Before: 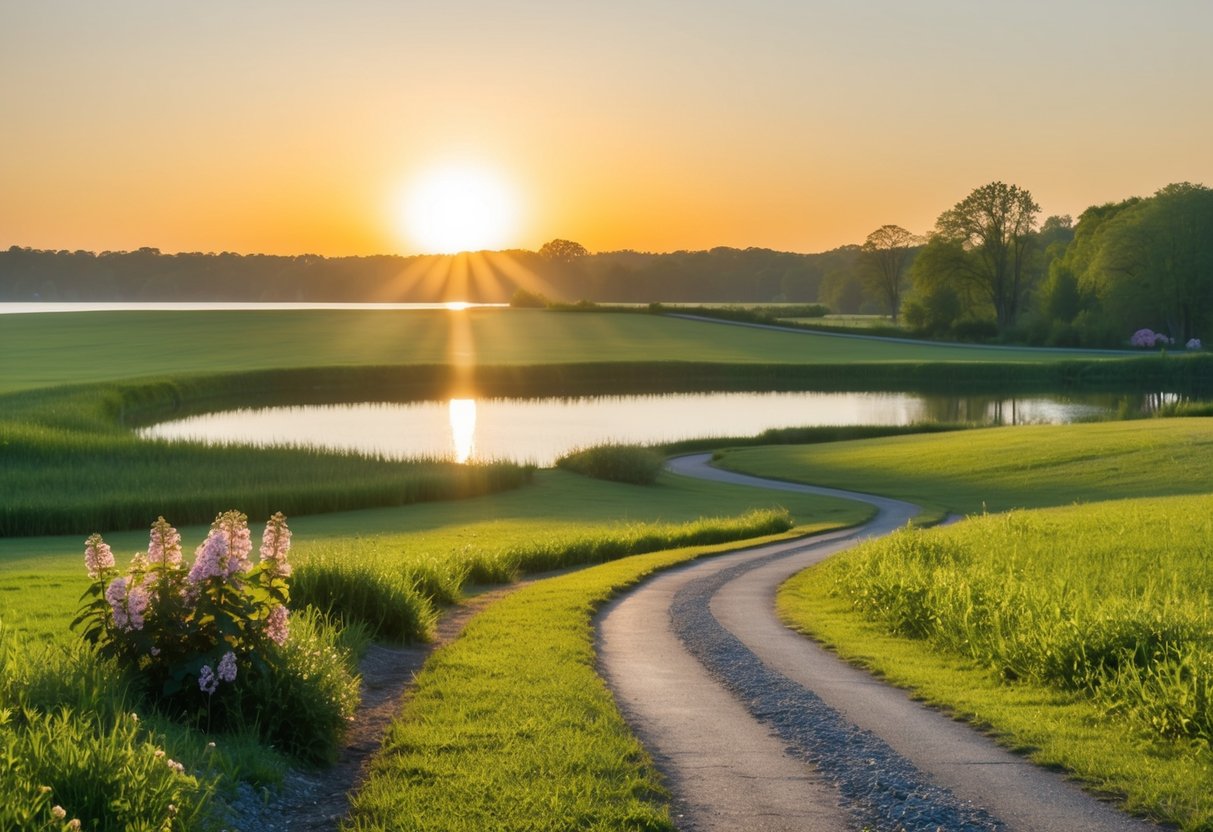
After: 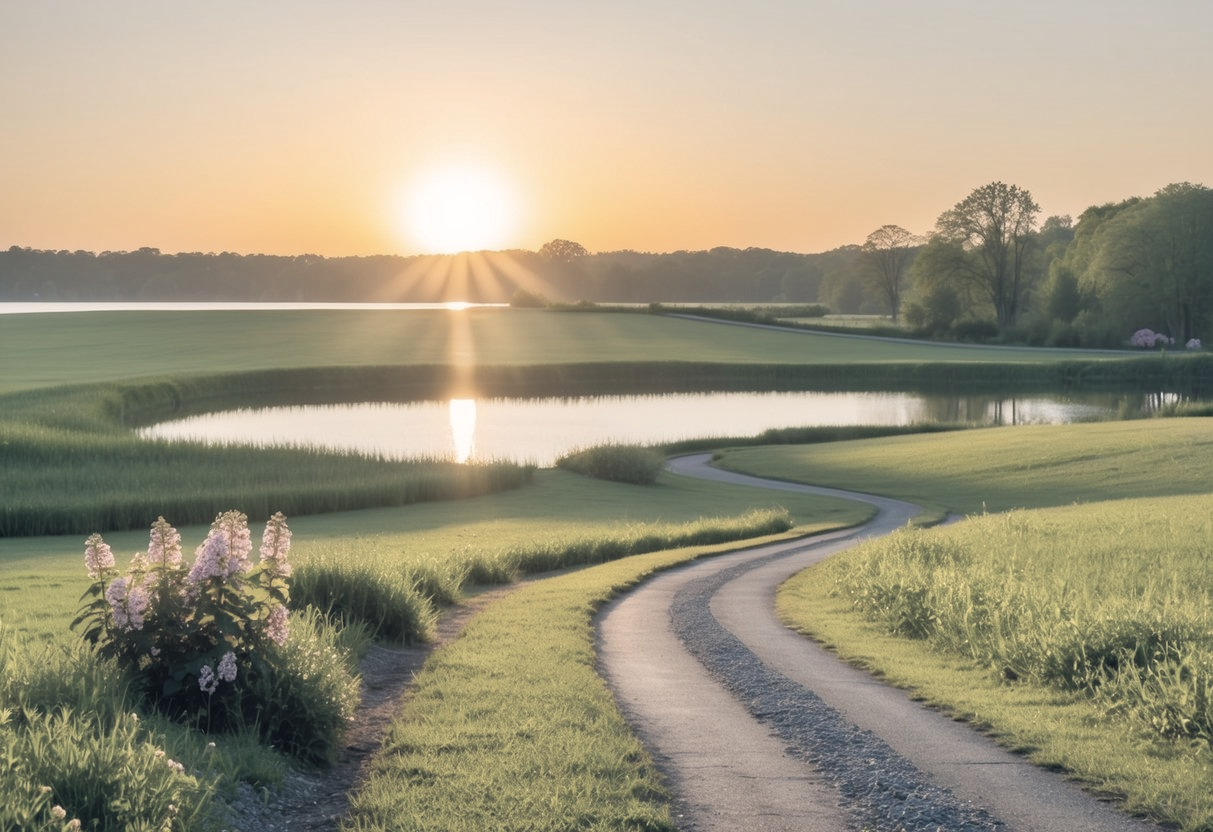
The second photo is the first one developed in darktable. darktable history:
haze removal: compatibility mode true, adaptive false
contrast brightness saturation: brightness 0.18, saturation -0.5
color balance rgb: shadows lift › hue 87.51°, highlights gain › chroma 1.62%, highlights gain › hue 55.1°, global offset › chroma 0.1%, global offset › hue 253.66°, linear chroma grading › global chroma 0.5%
